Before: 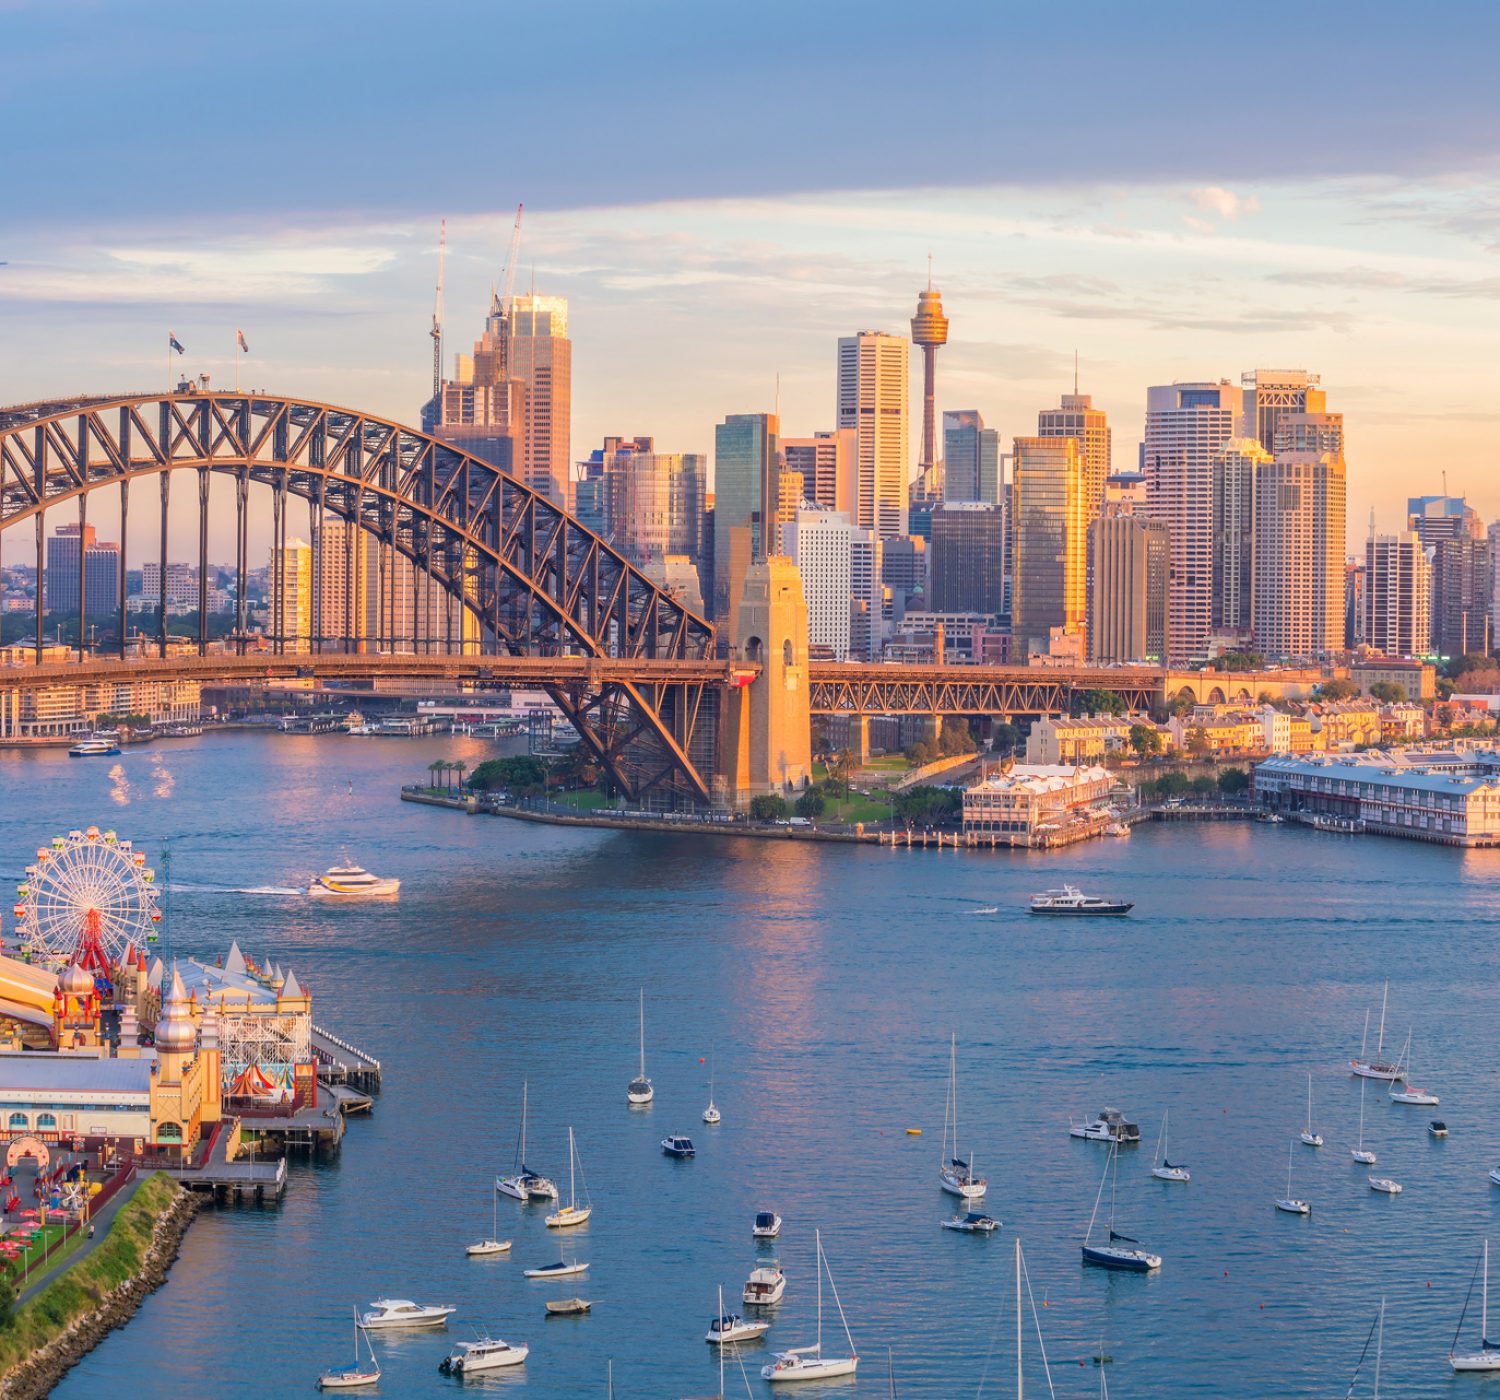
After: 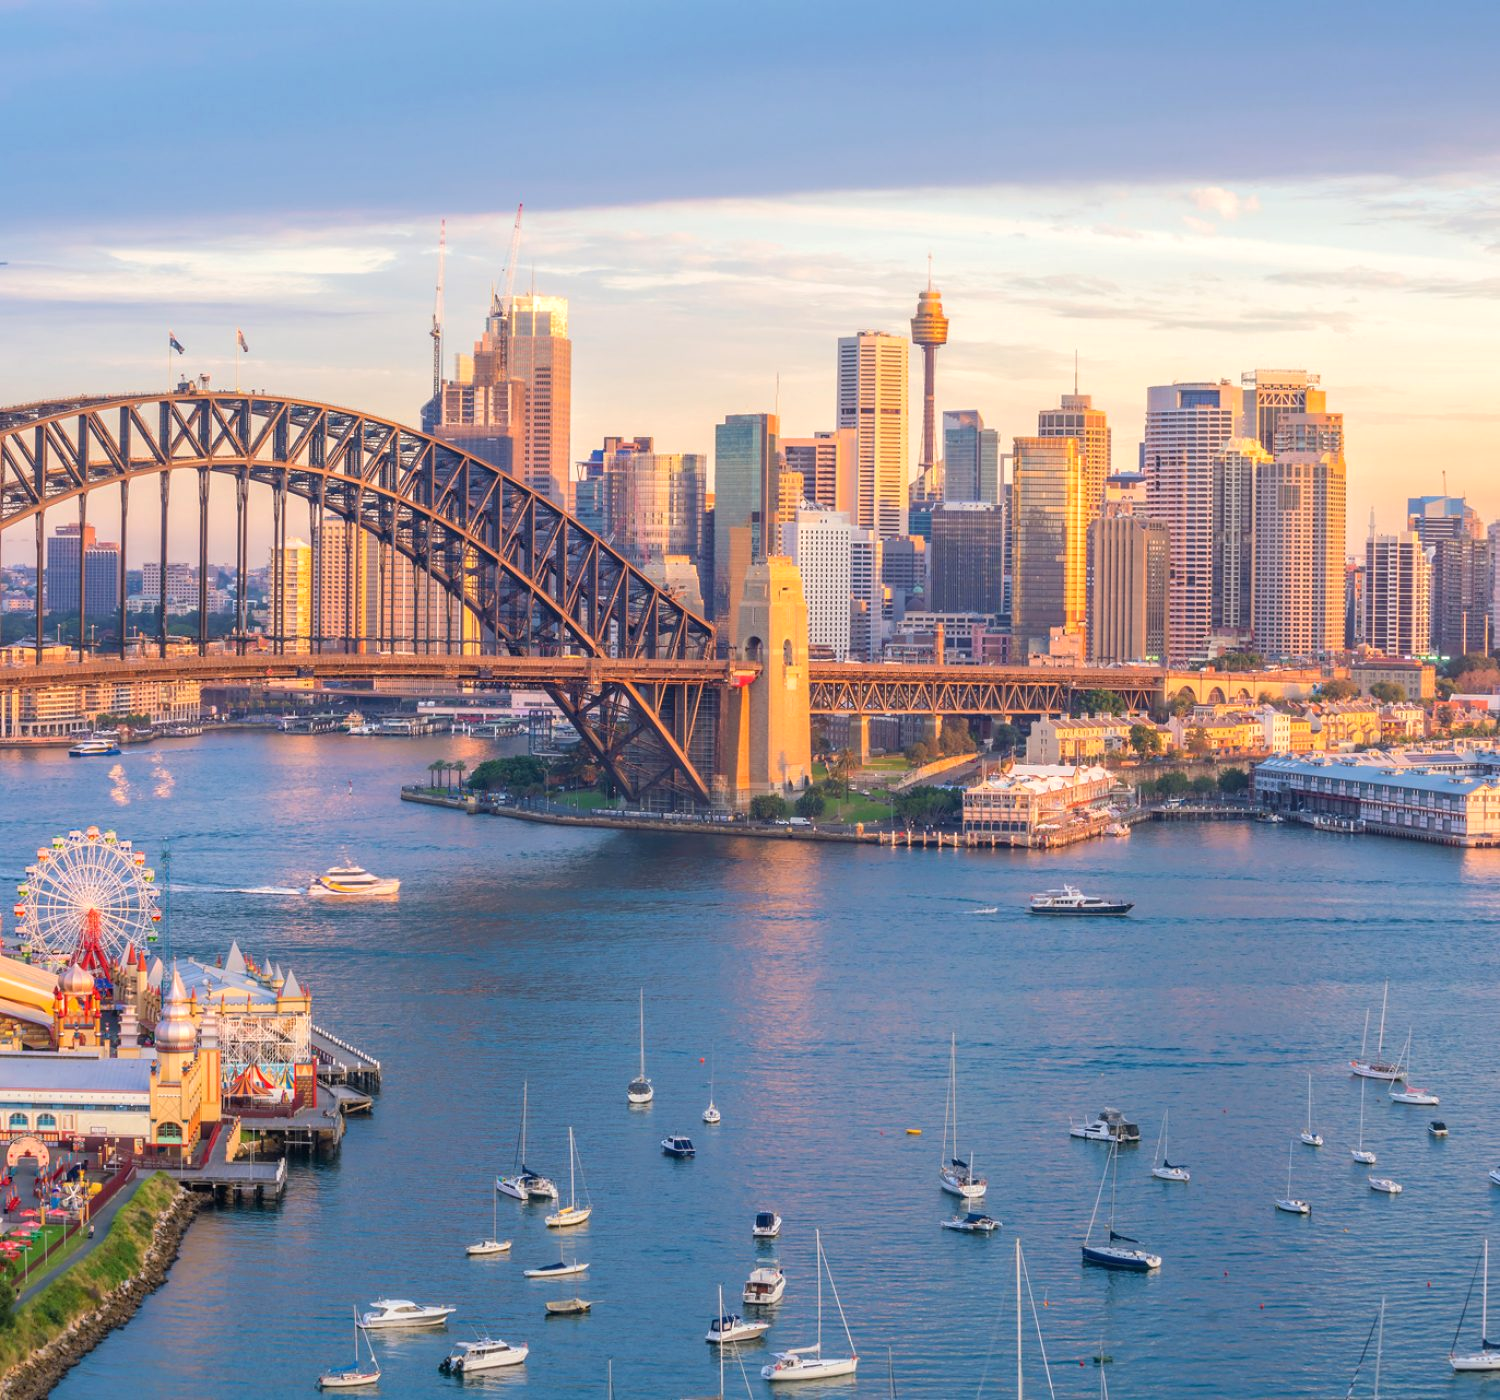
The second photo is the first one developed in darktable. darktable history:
exposure: black level correction 0, exposure 0.2 EV, compensate highlight preservation false
